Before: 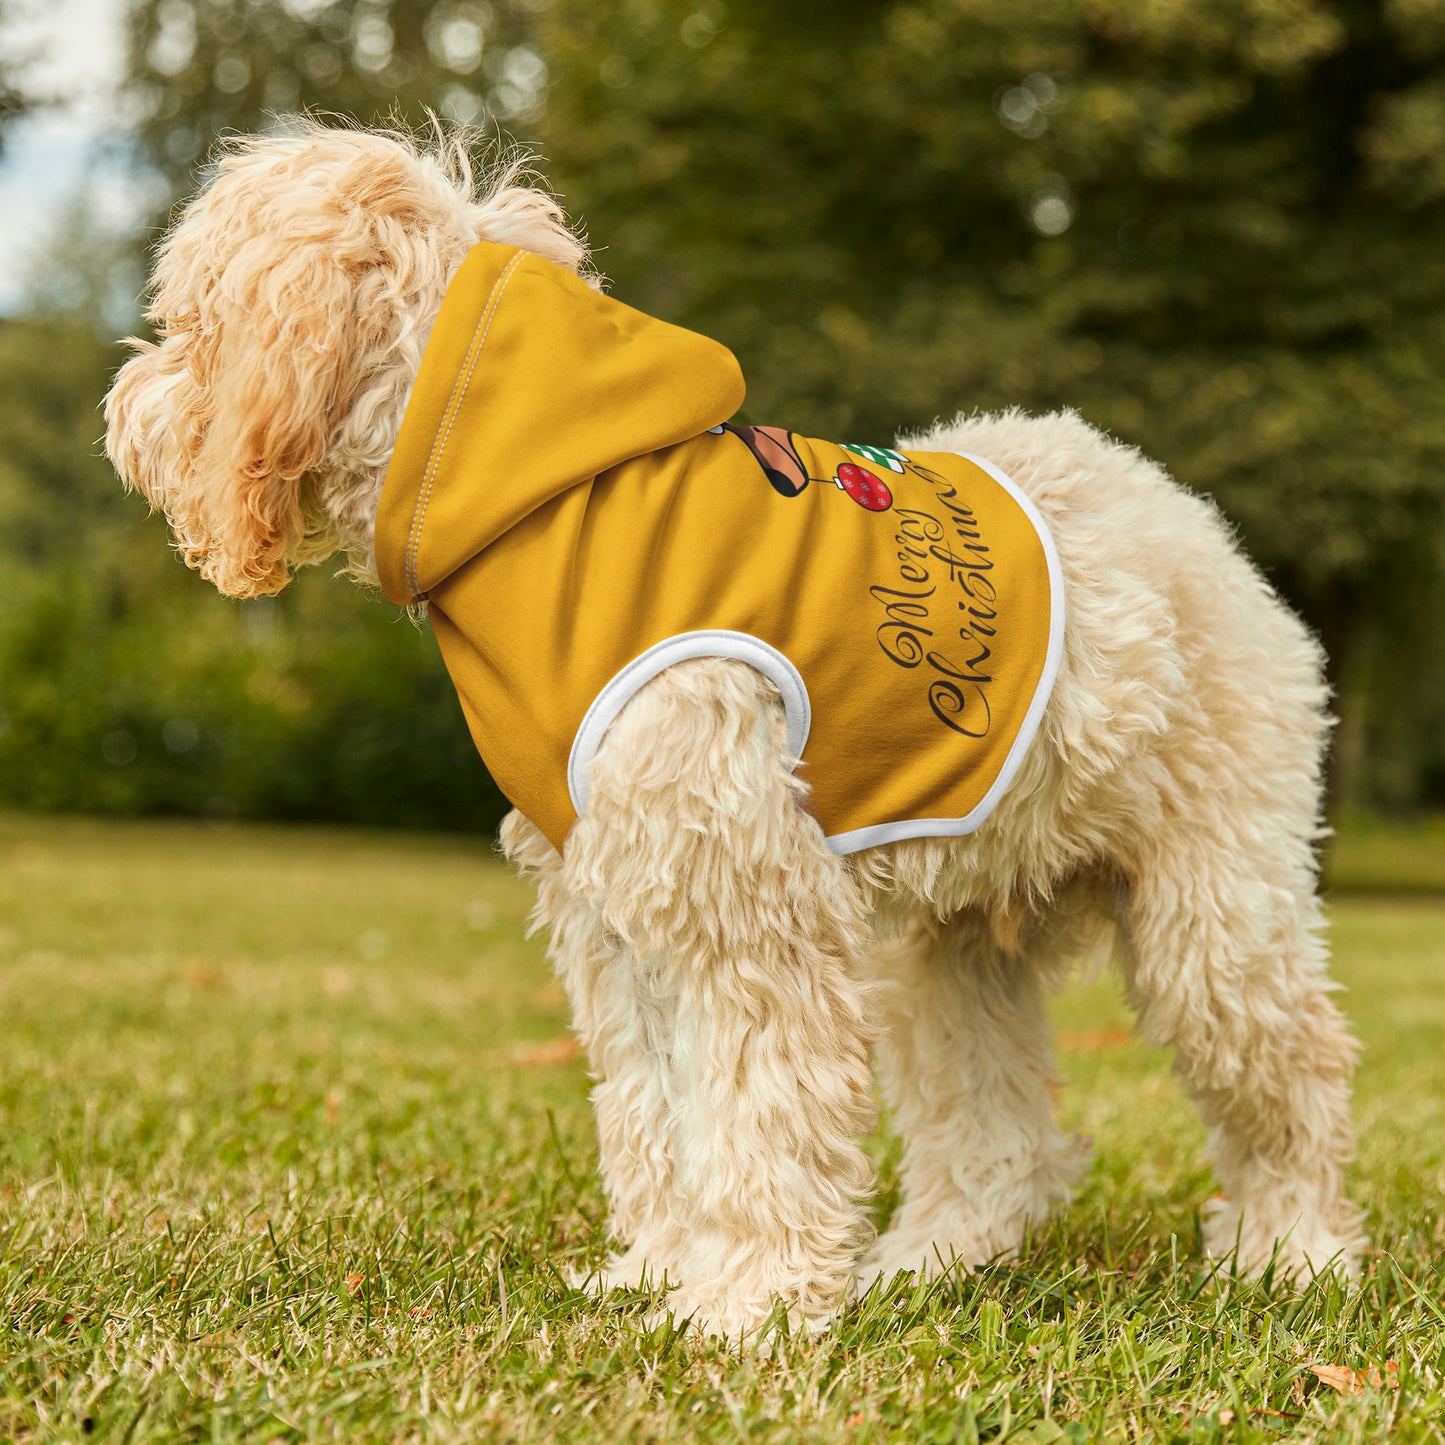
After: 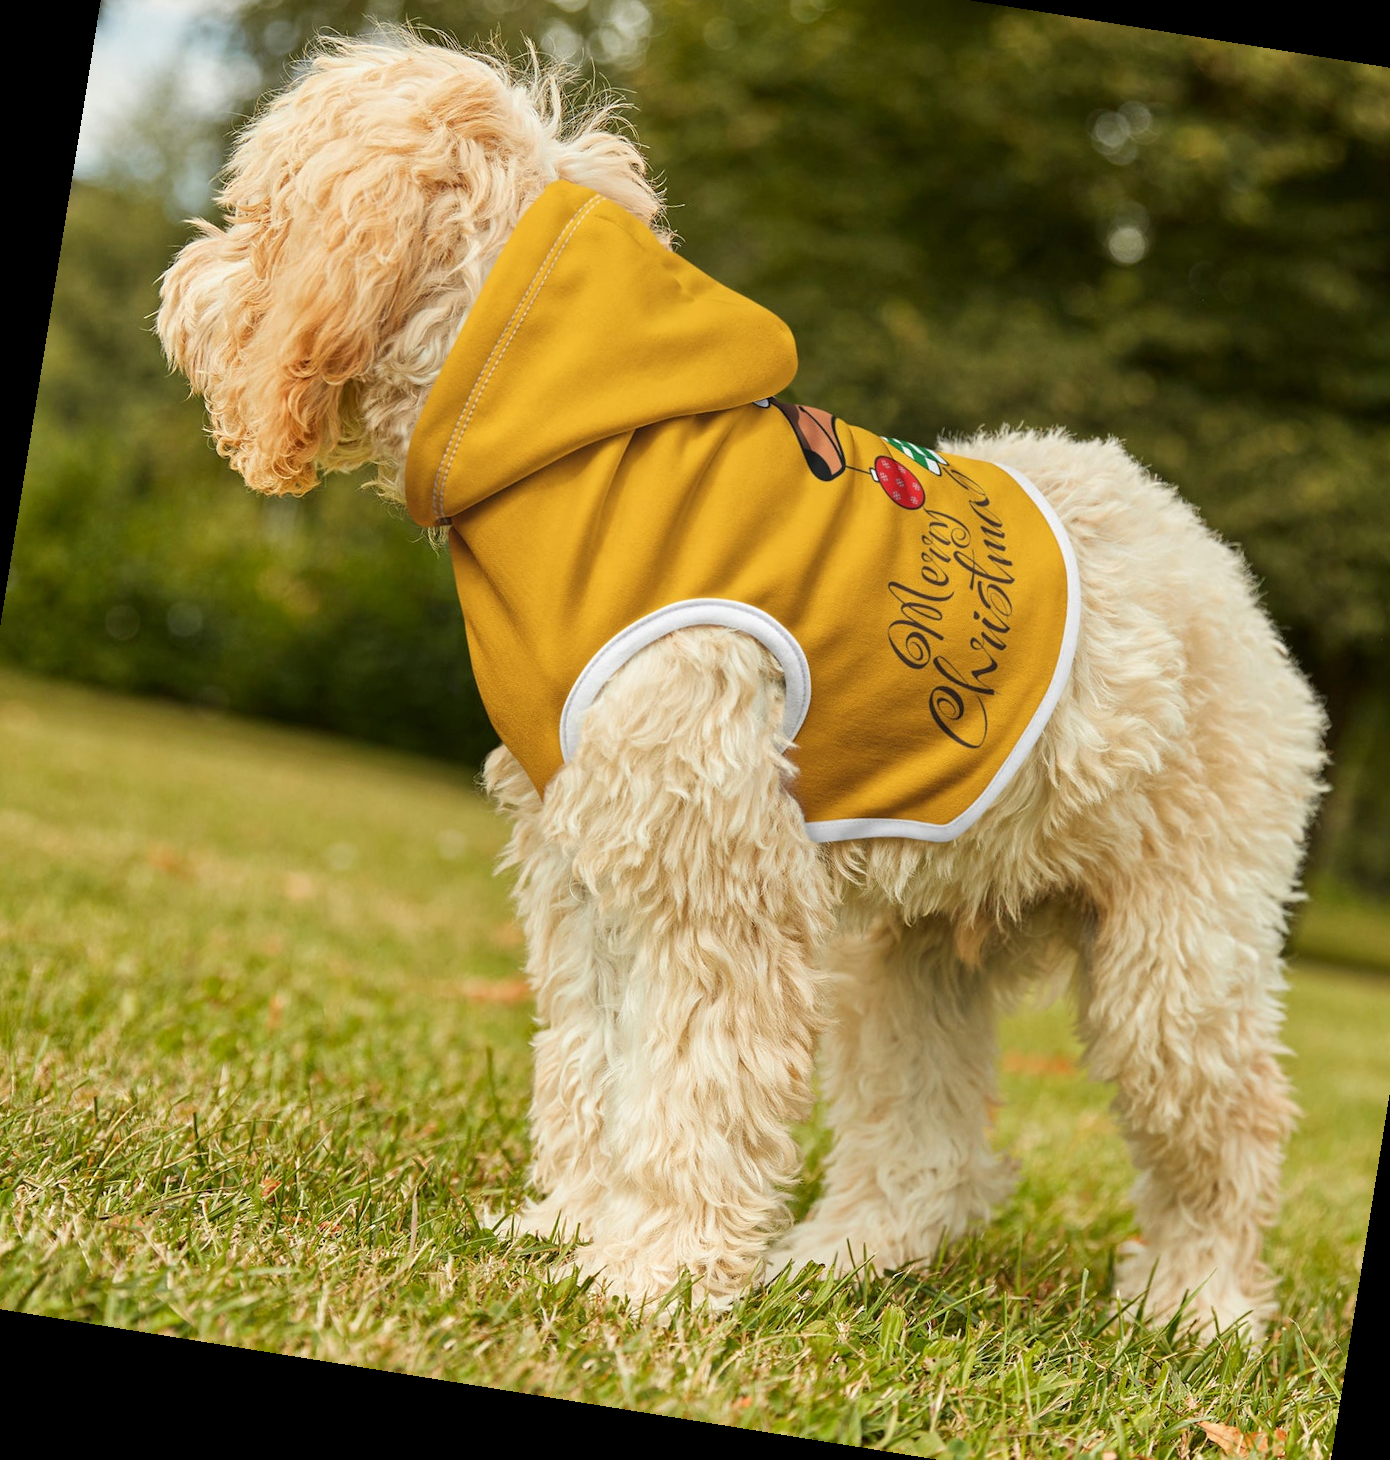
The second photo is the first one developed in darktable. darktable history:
crop: left 6.446%, top 8.188%, right 9.538%, bottom 3.548%
rotate and perspective: rotation 9.12°, automatic cropping off
